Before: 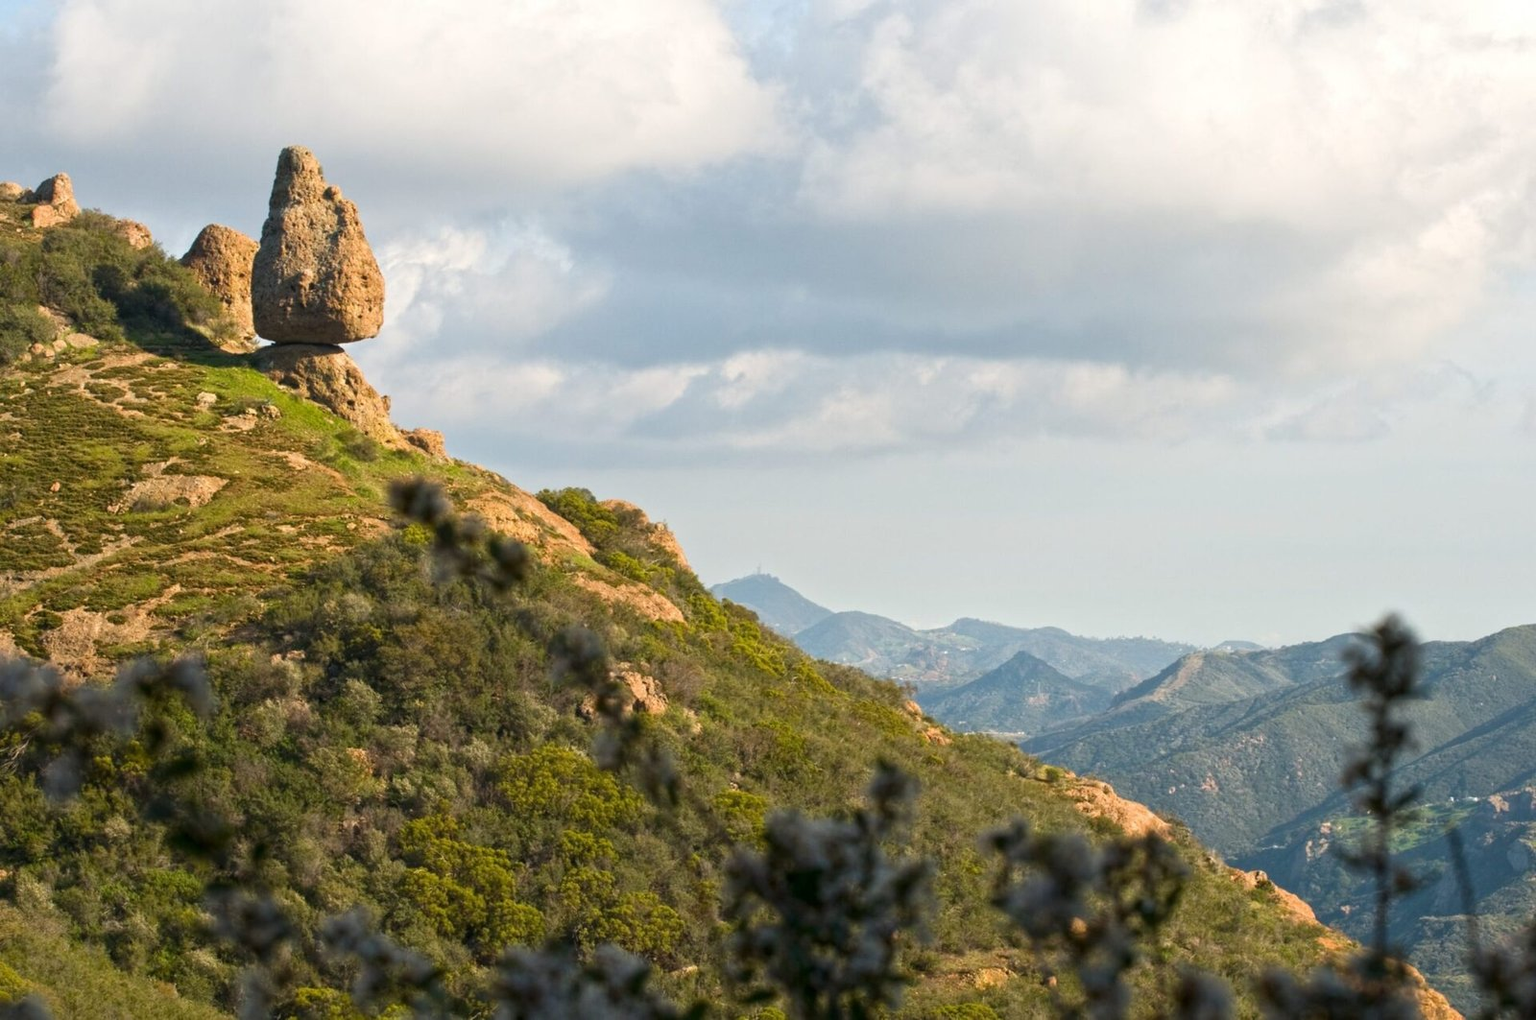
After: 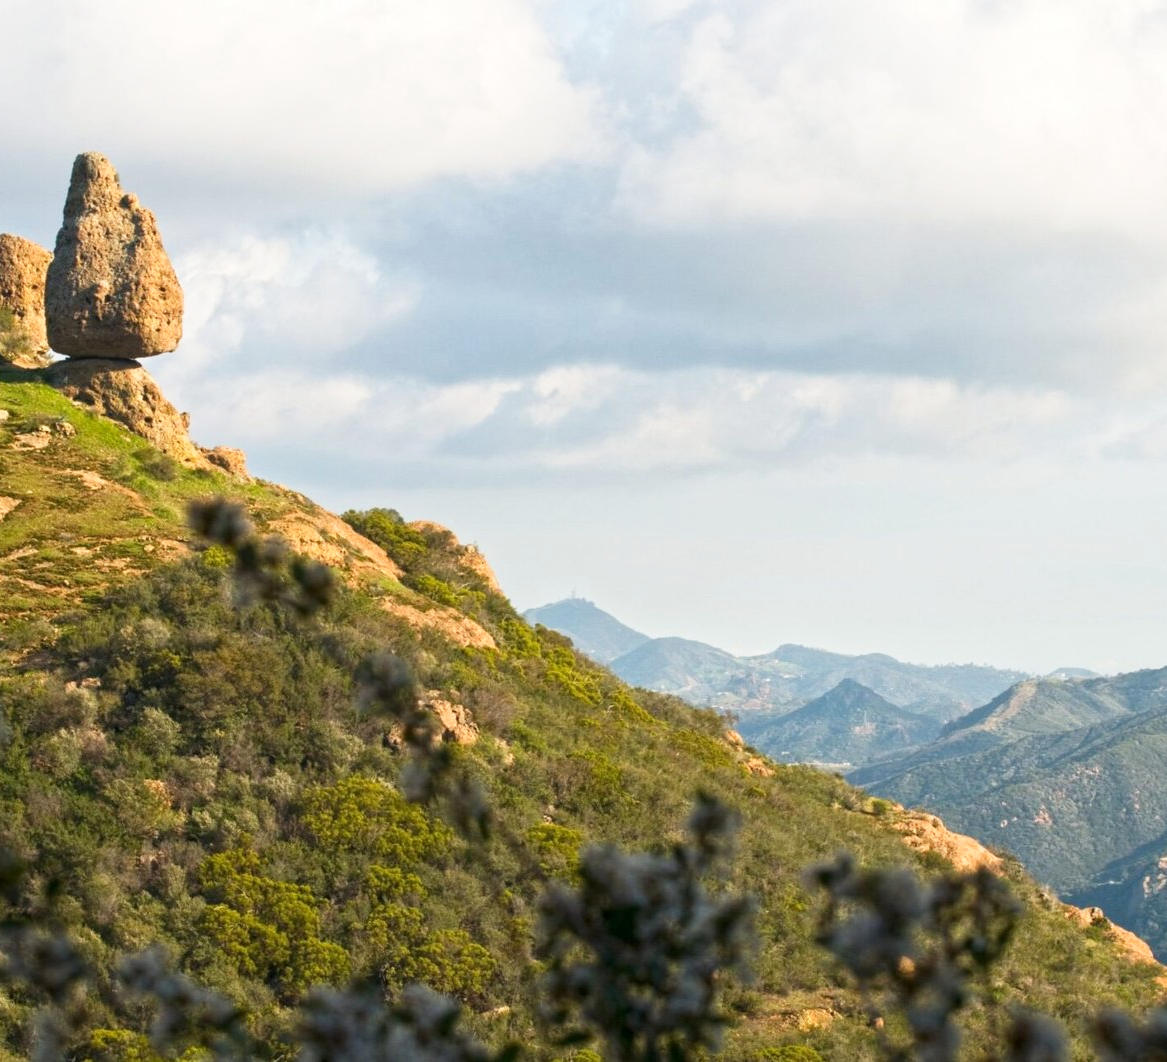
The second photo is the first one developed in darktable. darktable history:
crop: left 13.594%, right 13.462%
base curve: curves: ch0 [(0, 0) (0.666, 0.806) (1, 1)], preserve colors none
